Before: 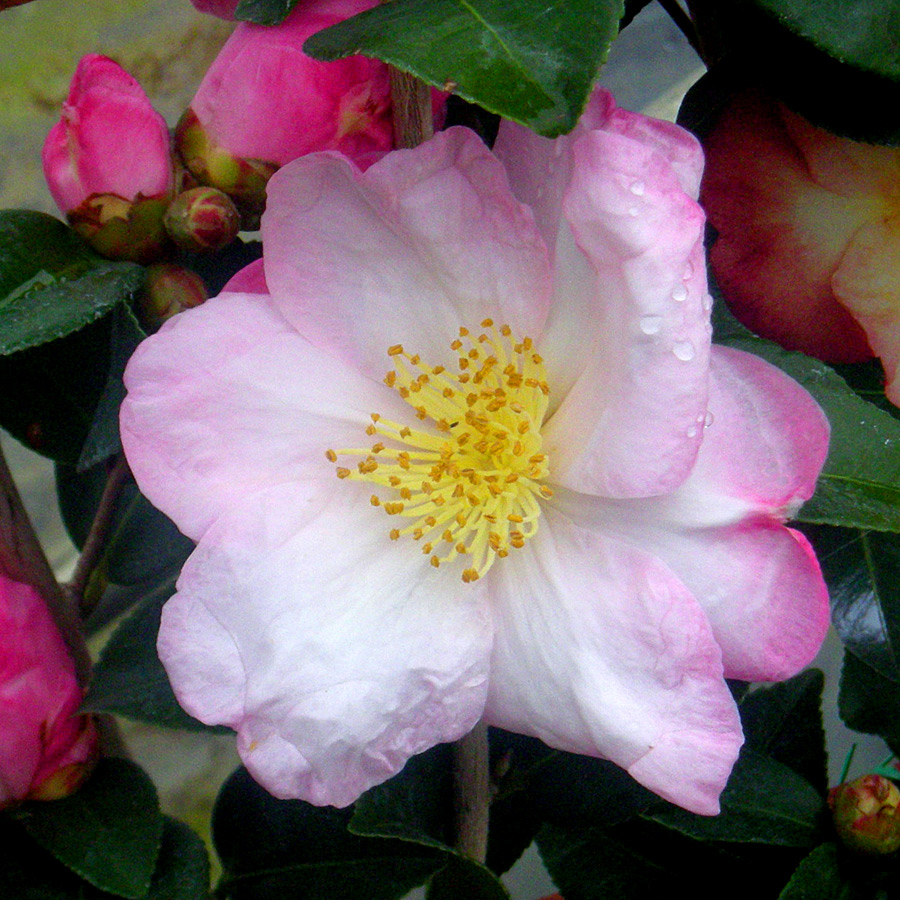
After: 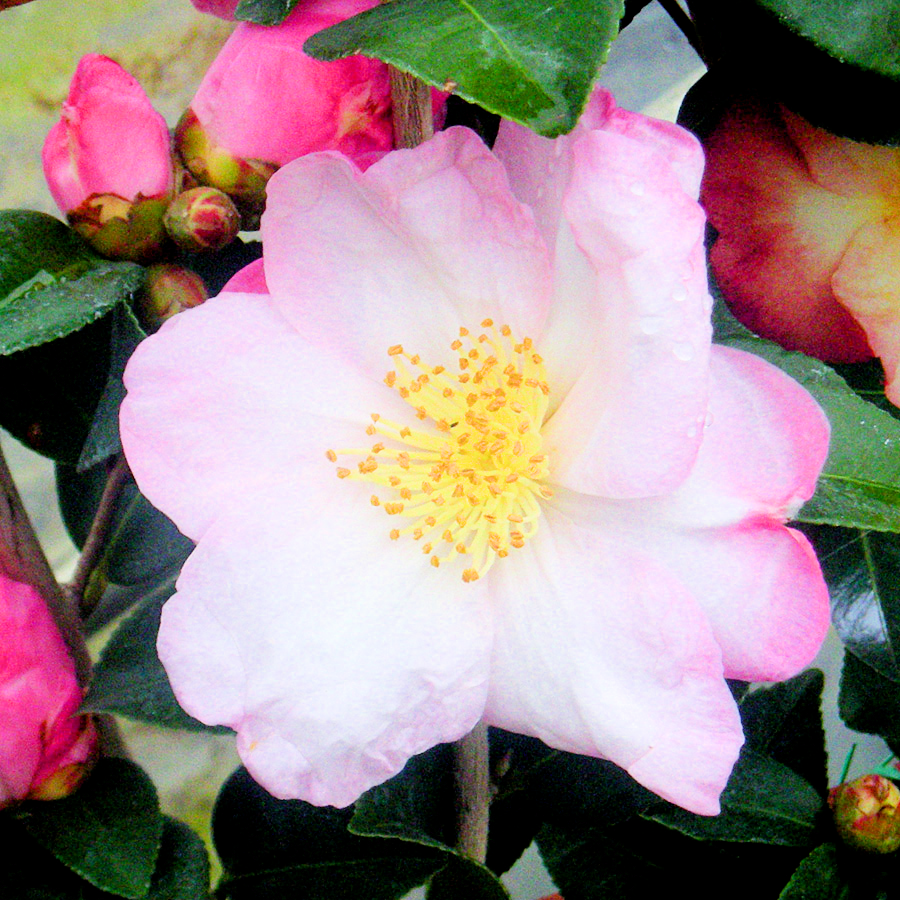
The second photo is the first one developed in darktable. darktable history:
filmic rgb: black relative exposure -7.65 EV, white relative exposure 4.56 EV, hardness 3.61, contrast 1.05
exposure: black level correction 0.001, exposure 1.719 EV, compensate exposure bias true, compensate highlight preservation false
